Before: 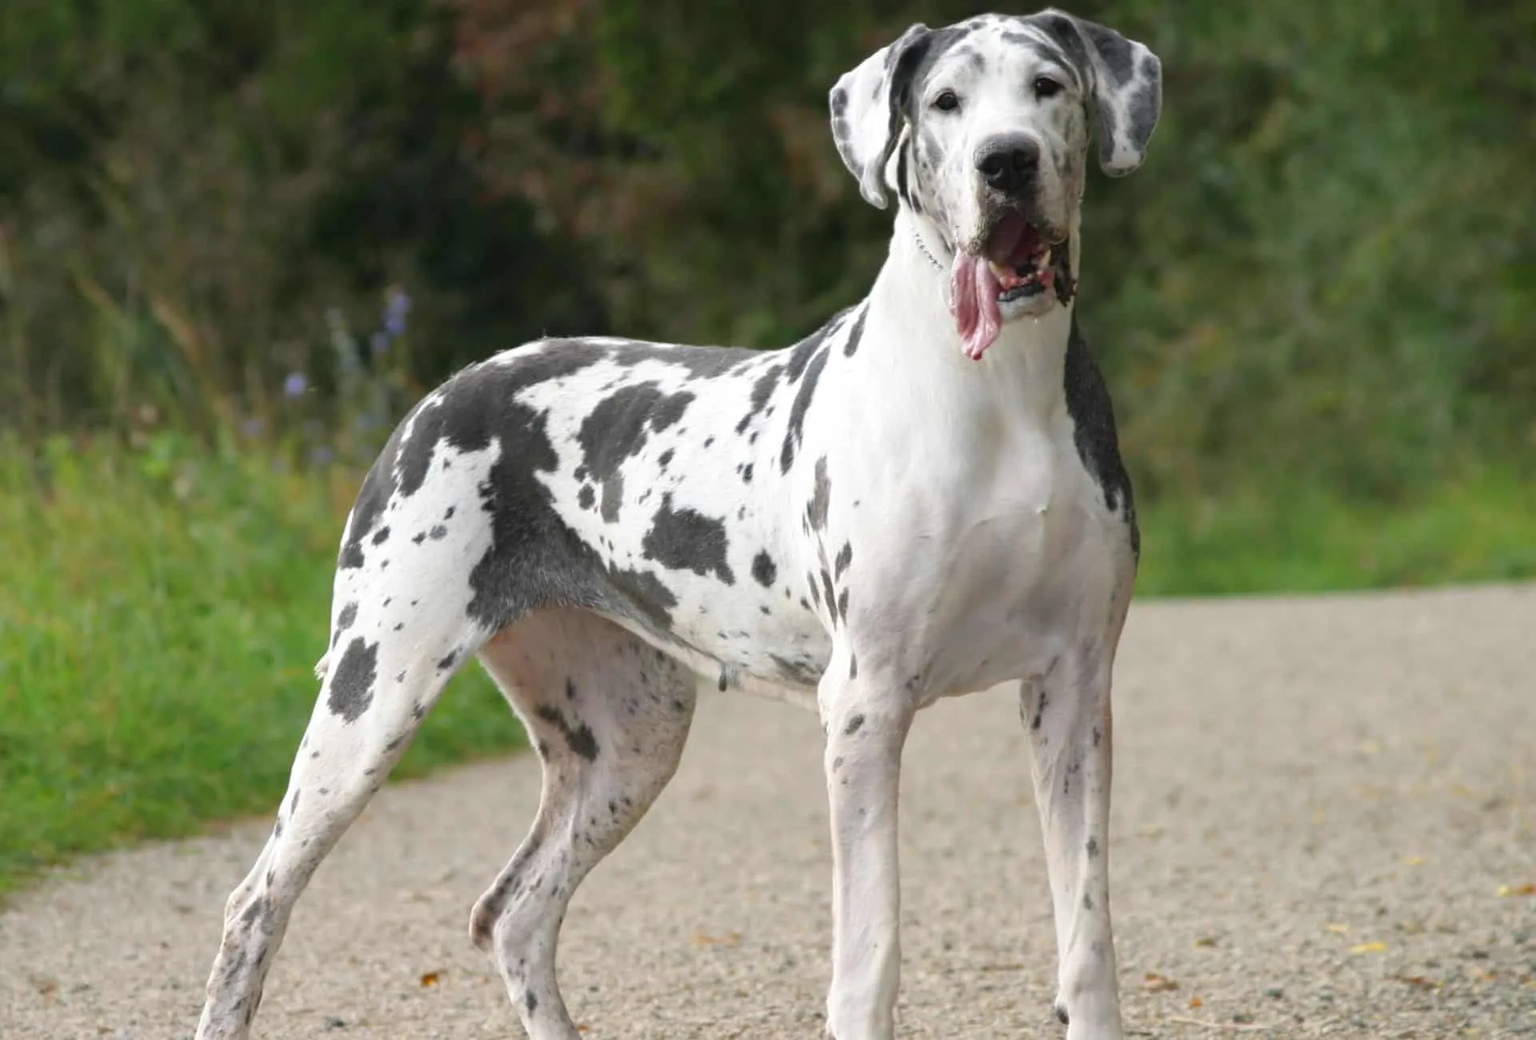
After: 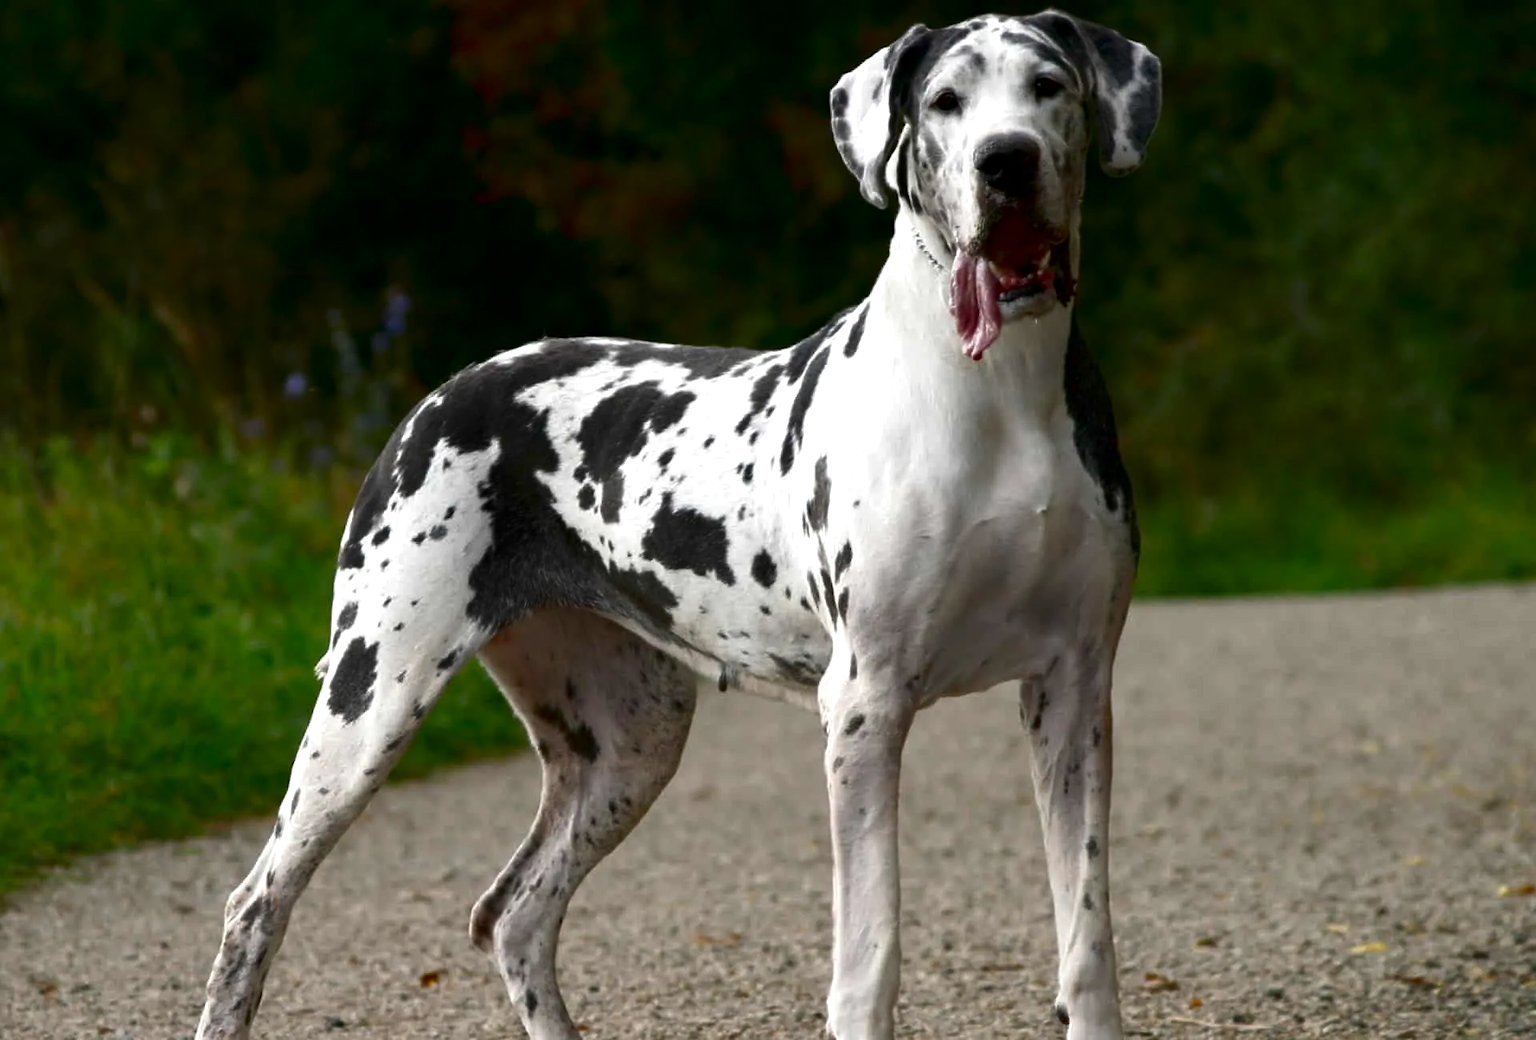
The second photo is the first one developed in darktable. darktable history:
exposure: black level correction 0.009, exposure 0.116 EV, compensate highlight preservation false
contrast brightness saturation: brightness -0.504
